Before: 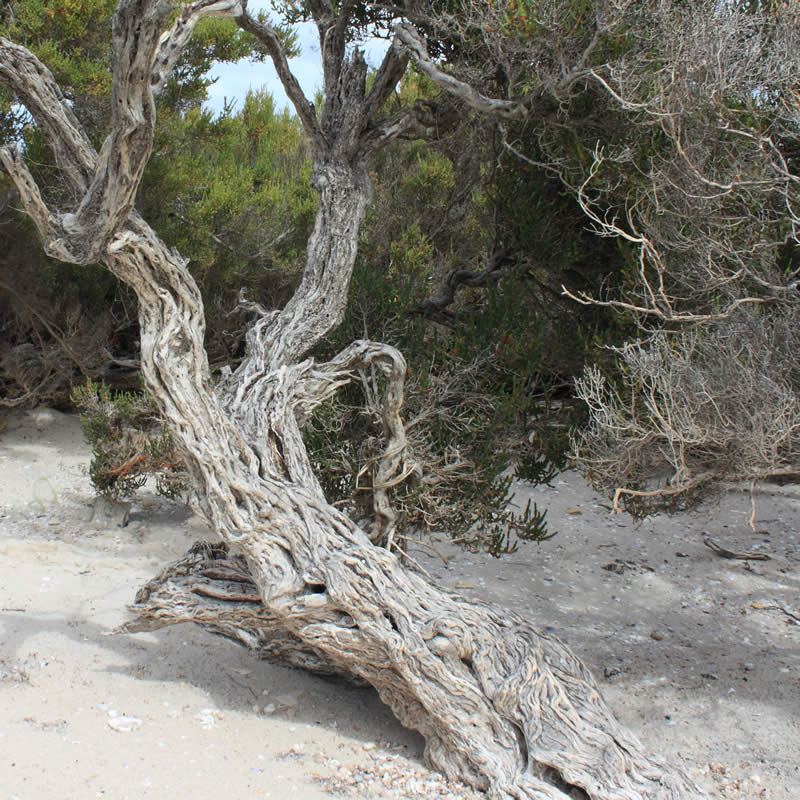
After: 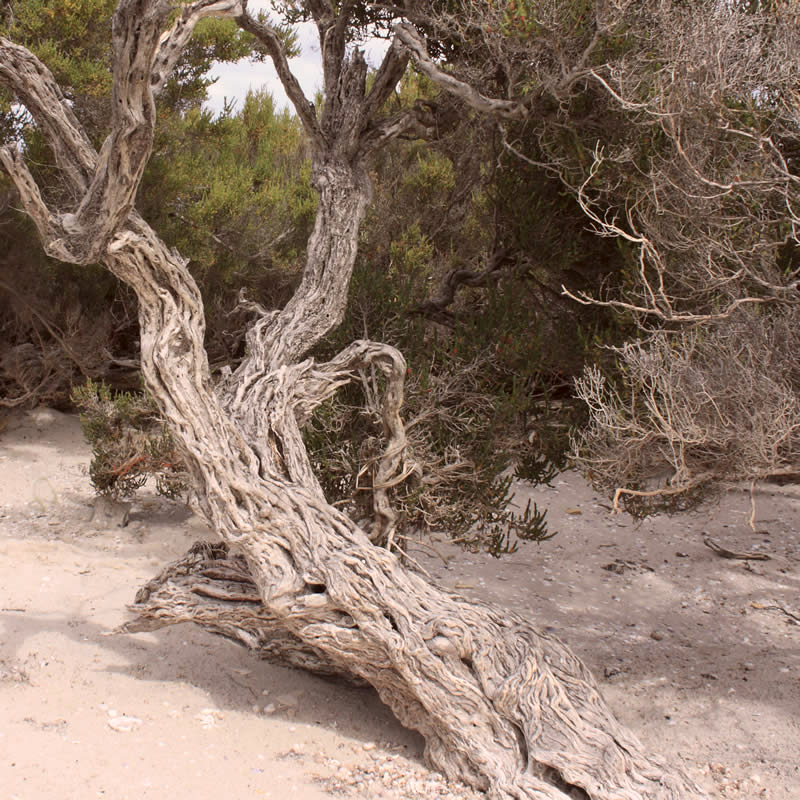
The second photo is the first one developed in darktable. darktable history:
color correction: highlights a* 10.21, highlights b* 9.79, shadows a* 8.61, shadows b* 7.88, saturation 0.8
color balance: contrast fulcrum 17.78%
